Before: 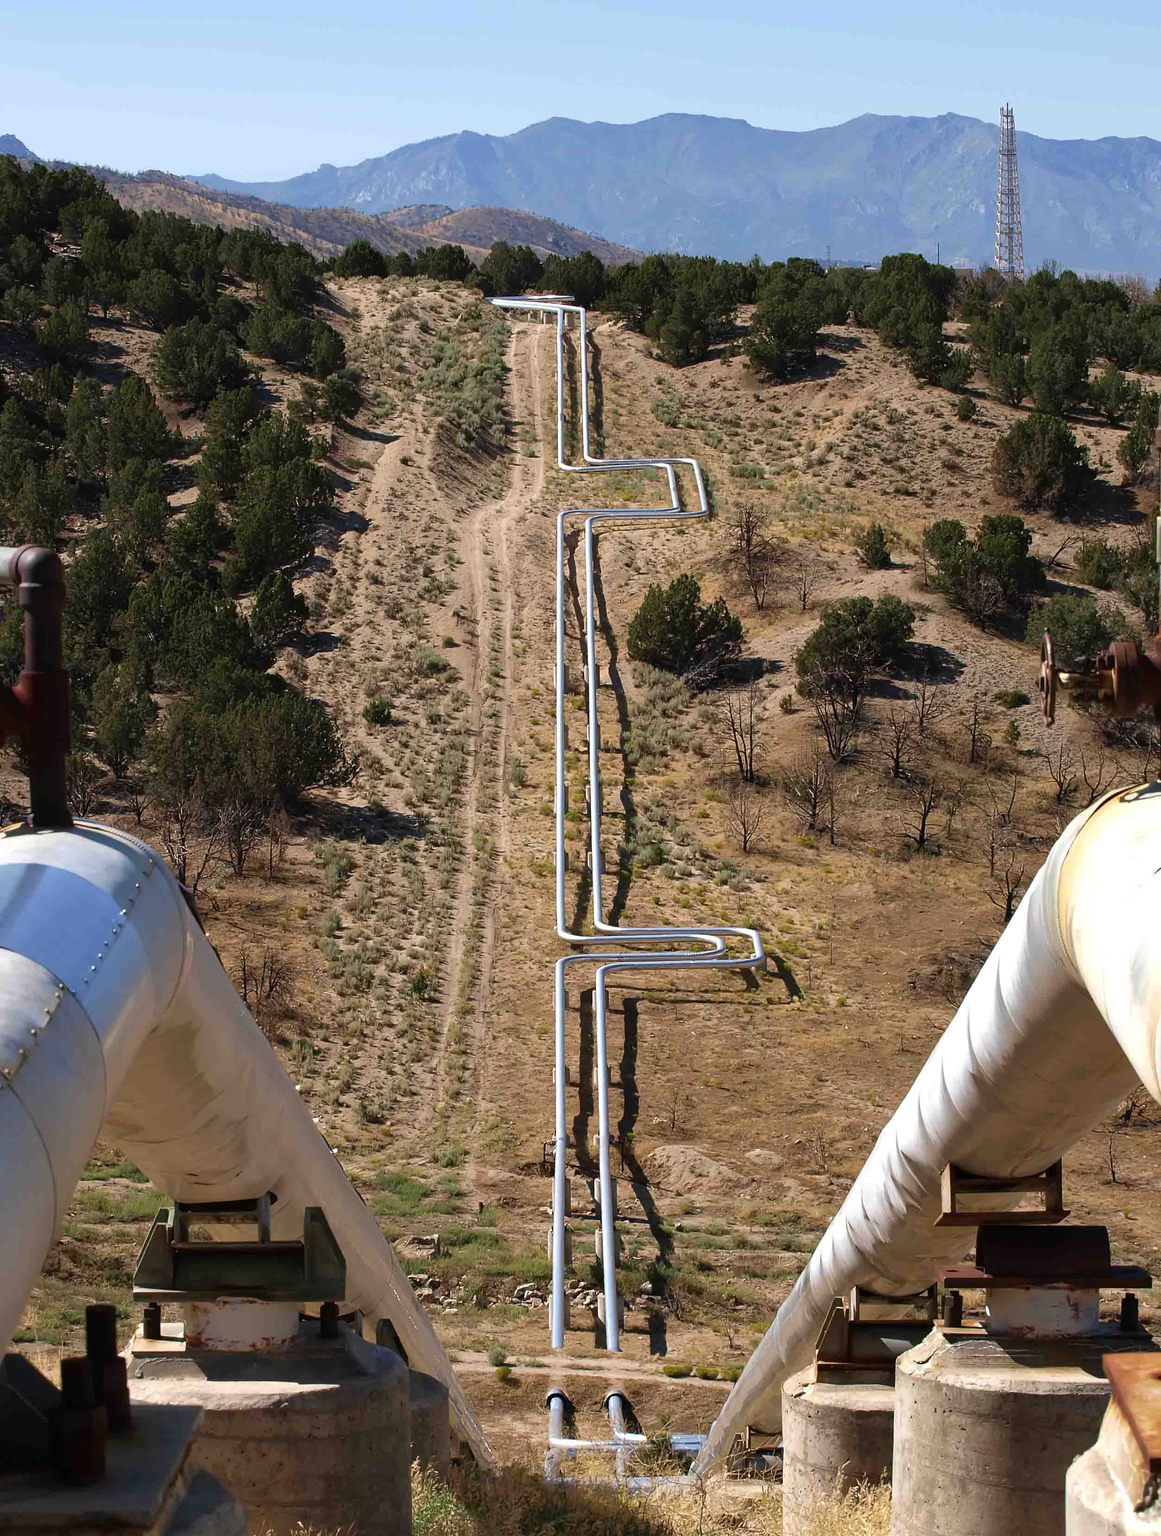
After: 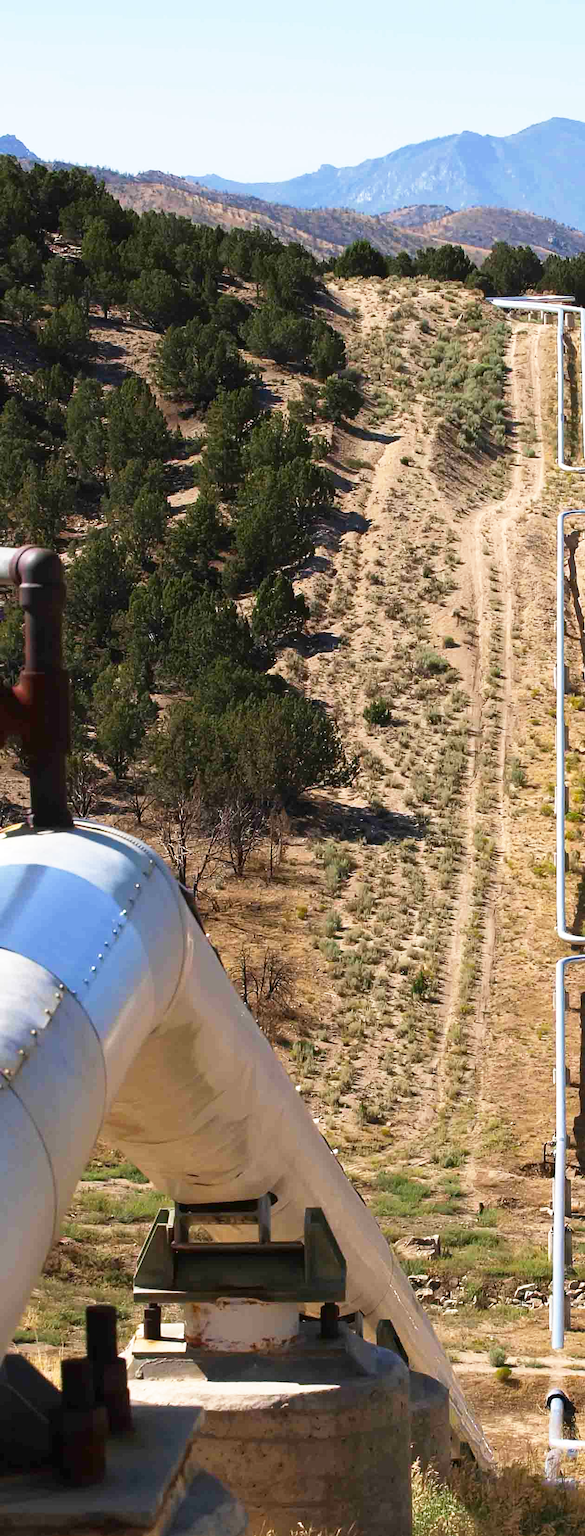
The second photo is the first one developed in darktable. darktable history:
color balance rgb: linear chroma grading › global chroma 10.54%, perceptual saturation grading › global saturation 0.192%
crop and rotate: left 0.008%, right 49.518%
base curve: curves: ch0 [(0, 0) (0.557, 0.834) (1, 1)], preserve colors none
